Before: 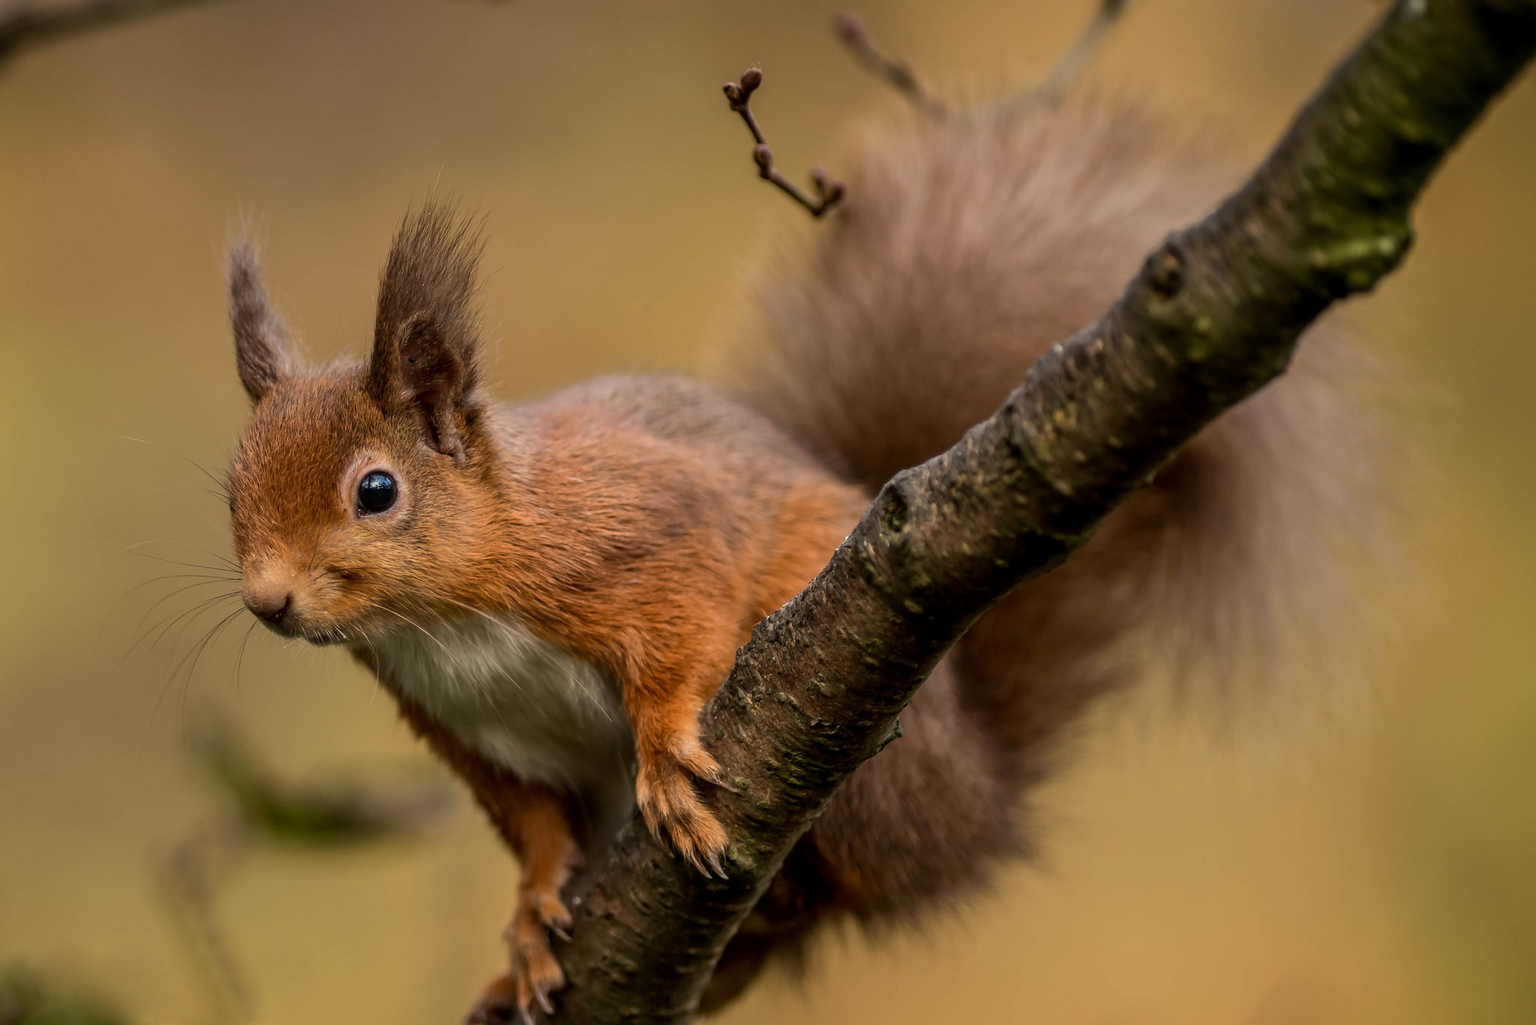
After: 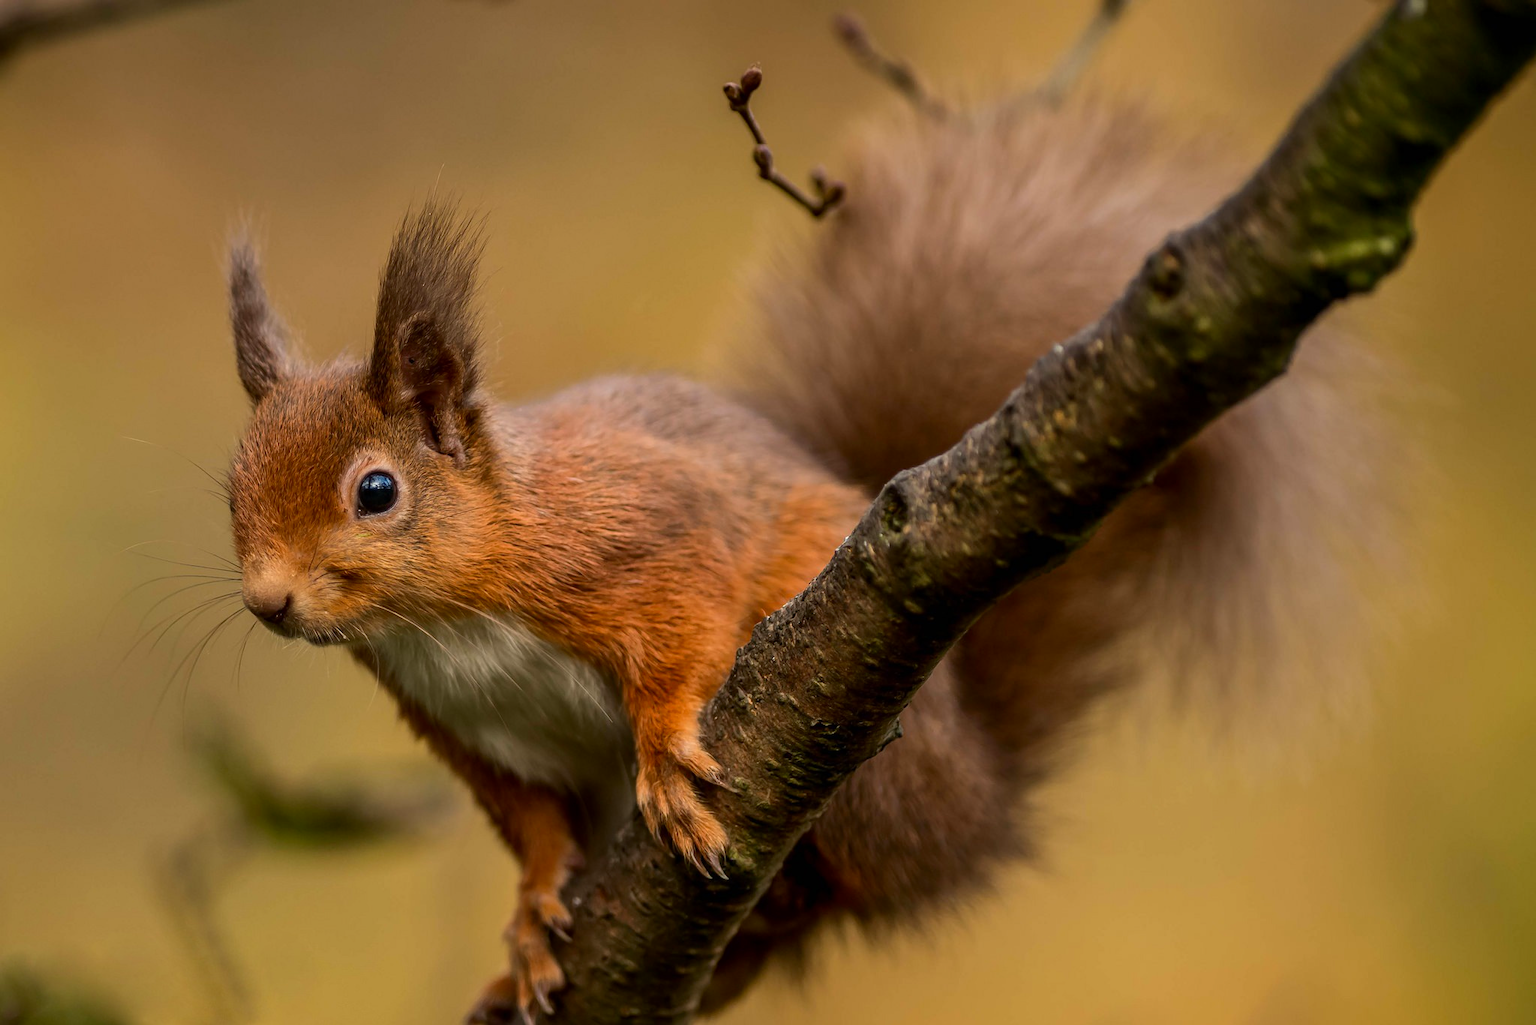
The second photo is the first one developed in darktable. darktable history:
contrast brightness saturation: contrast 0.077, saturation 0.201
